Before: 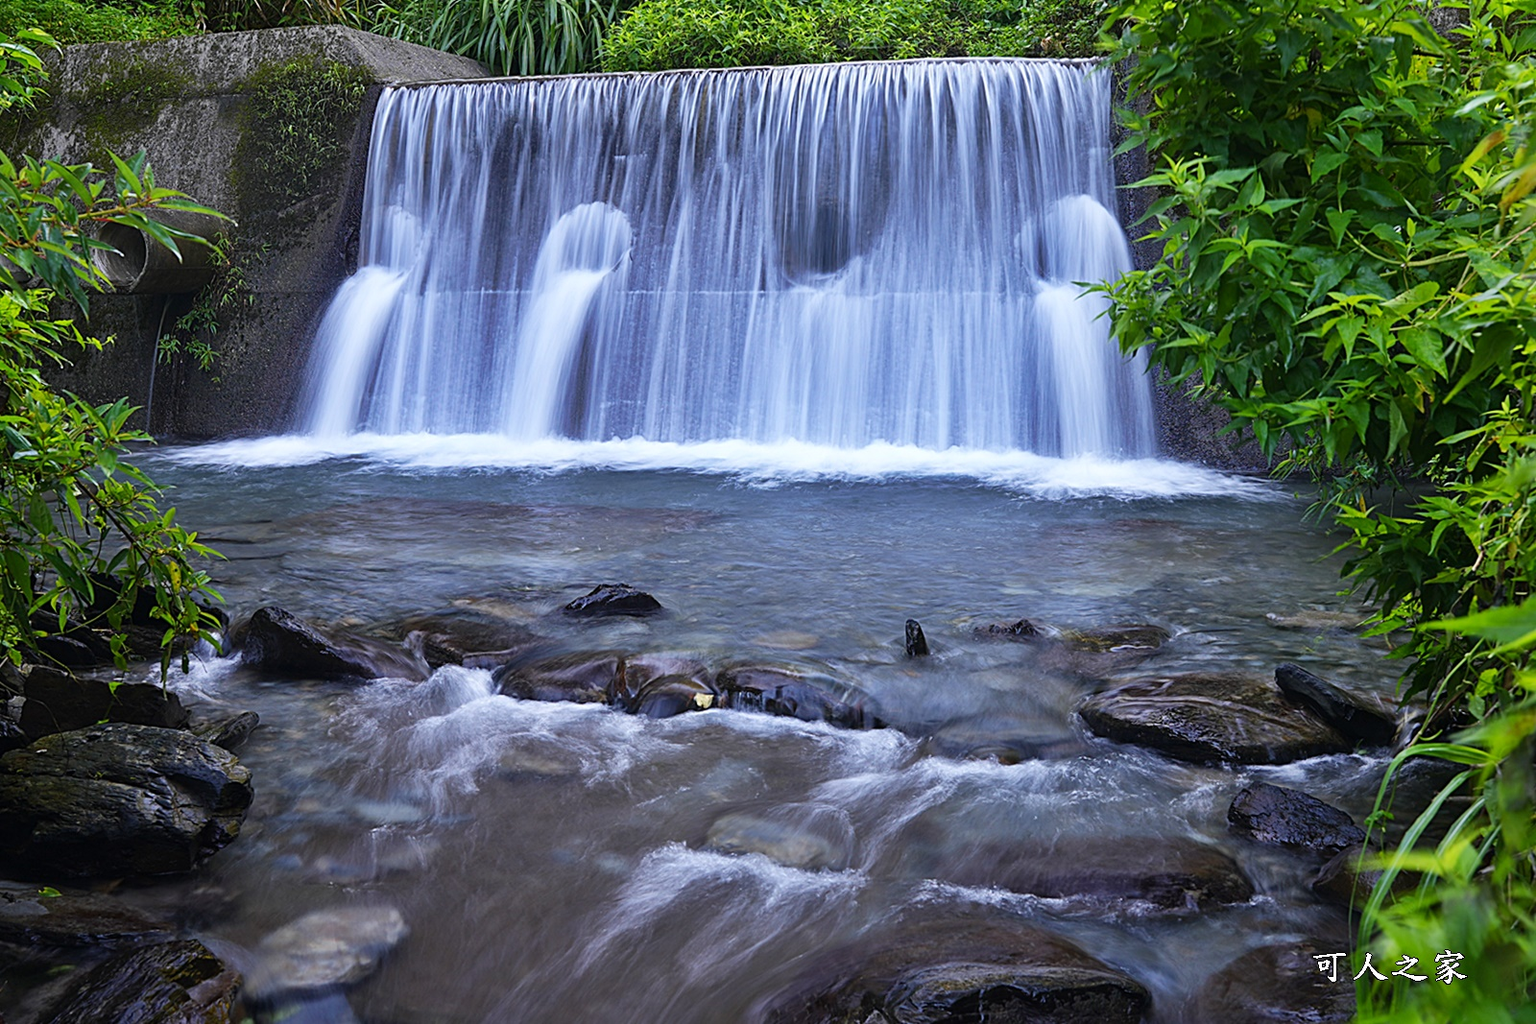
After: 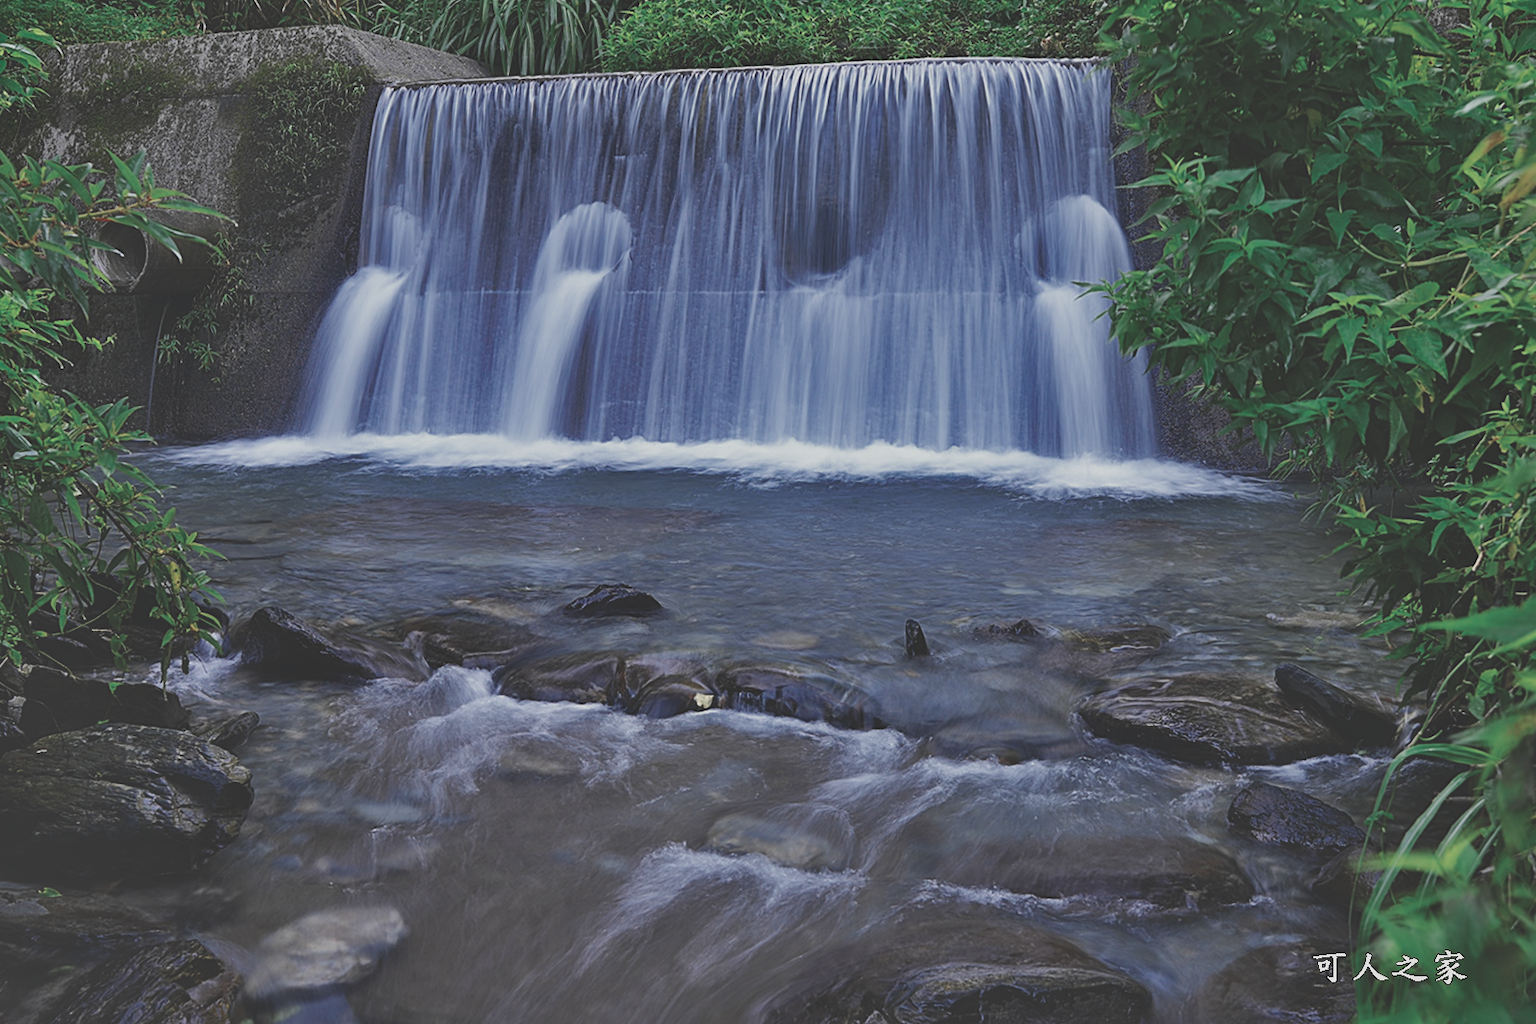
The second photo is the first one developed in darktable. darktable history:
exposure: black level correction -0.036, exposure -0.495 EV, compensate exposure bias true, compensate highlight preservation false
shadows and highlights: highlights color adjustment 89.56%, soften with gaussian
color zones: curves: ch0 [(0, 0.5) (0.125, 0.4) (0.25, 0.5) (0.375, 0.4) (0.5, 0.4) (0.625, 0.35) (0.75, 0.35) (0.875, 0.5)]; ch1 [(0, 0.35) (0.125, 0.45) (0.25, 0.35) (0.375, 0.35) (0.5, 0.35) (0.625, 0.35) (0.75, 0.45) (0.875, 0.35)]; ch2 [(0, 0.6) (0.125, 0.5) (0.25, 0.5) (0.375, 0.6) (0.5, 0.6) (0.625, 0.5) (0.75, 0.5) (0.875, 0.5)], mix 30.11%
